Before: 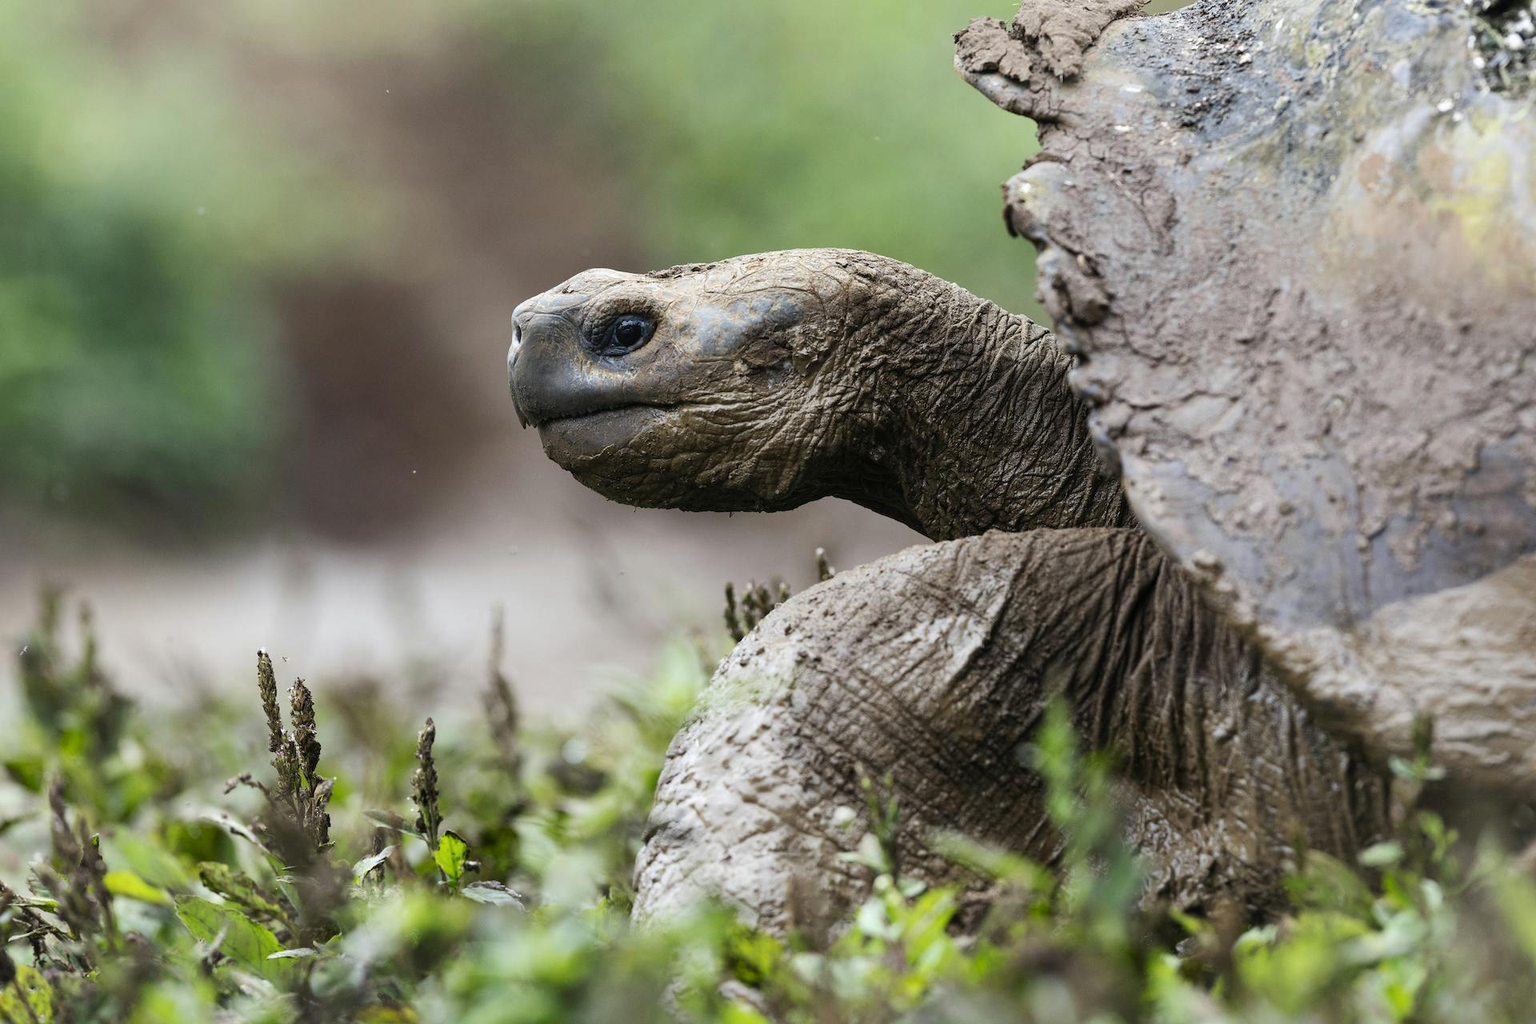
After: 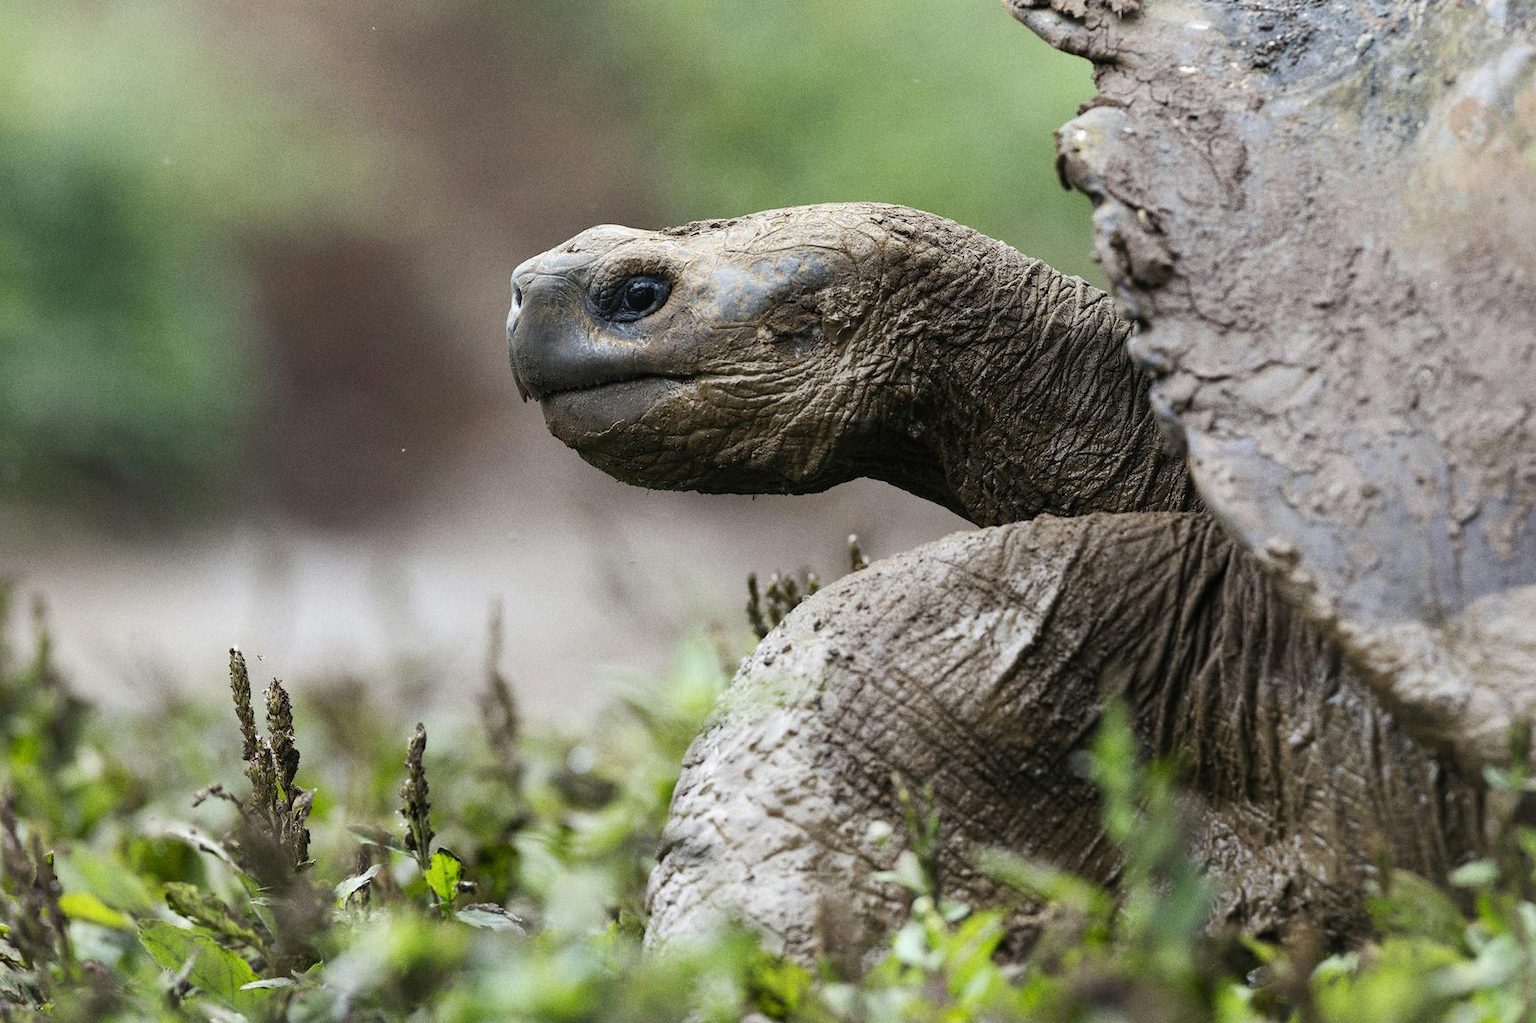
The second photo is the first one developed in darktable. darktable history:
crop: left 3.305%, top 6.436%, right 6.389%, bottom 3.258%
grain: coarseness 0.09 ISO
